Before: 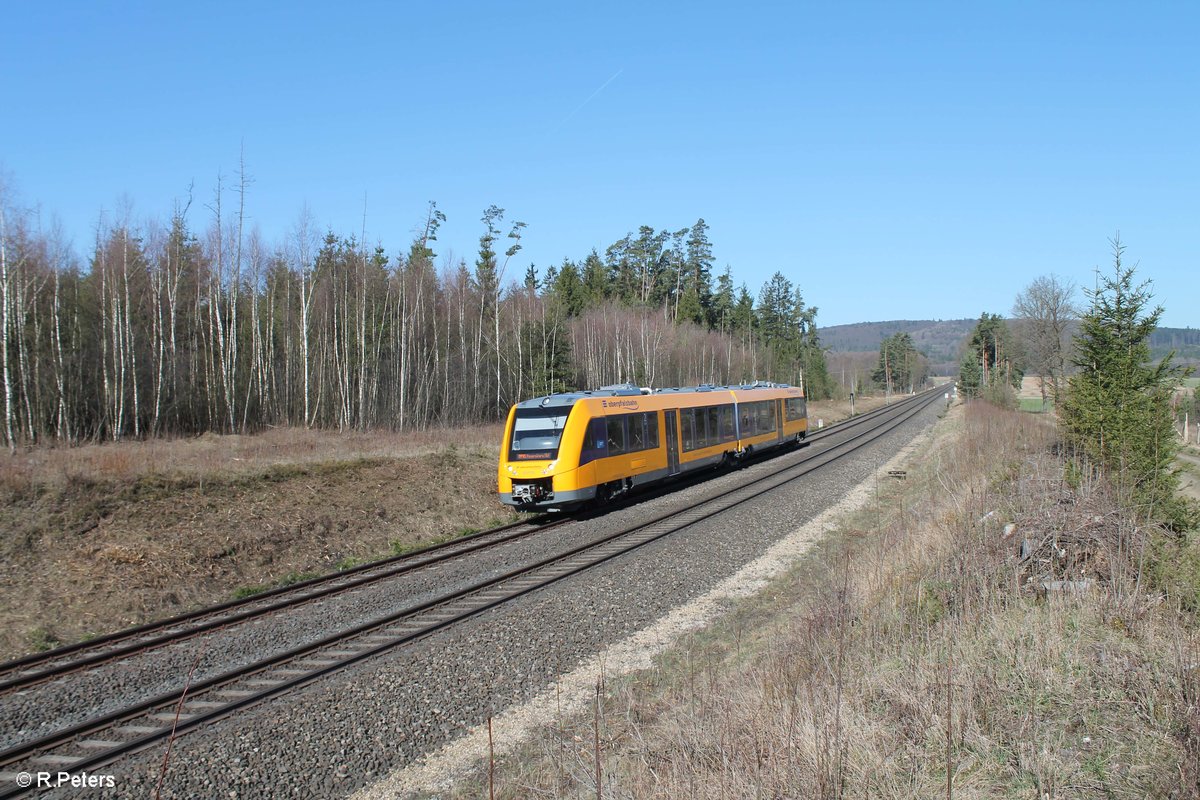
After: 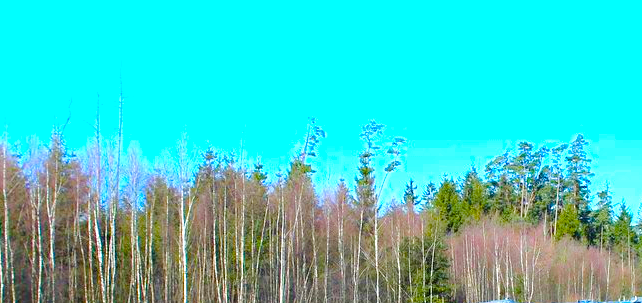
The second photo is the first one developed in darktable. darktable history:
tone equalizer: -8 EV -0.729 EV, -7 EV -0.669 EV, -6 EV -0.611 EV, -5 EV -0.406 EV, -3 EV 0.397 EV, -2 EV 0.6 EV, -1 EV 0.683 EV, +0 EV 0.773 EV
crop: left 10.146%, top 10.615%, right 36.332%, bottom 51.388%
color balance rgb: shadows lift › chroma 3.343%, shadows lift › hue 279.48°, linear chroma grading › shadows 17.082%, linear chroma grading › highlights 61.875%, linear chroma grading › global chroma 49.449%, perceptual saturation grading › global saturation 20%, perceptual saturation grading › highlights -50.312%, perceptual saturation grading › shadows 30.025%, perceptual brilliance grading › mid-tones 9.417%, perceptual brilliance grading › shadows 14.868%, global vibrance 50.425%
